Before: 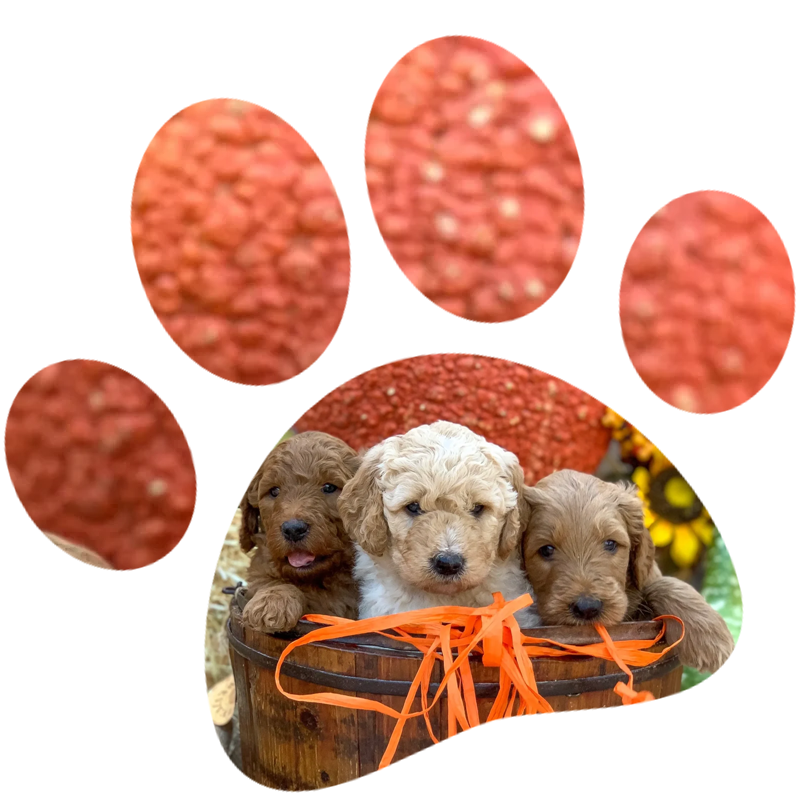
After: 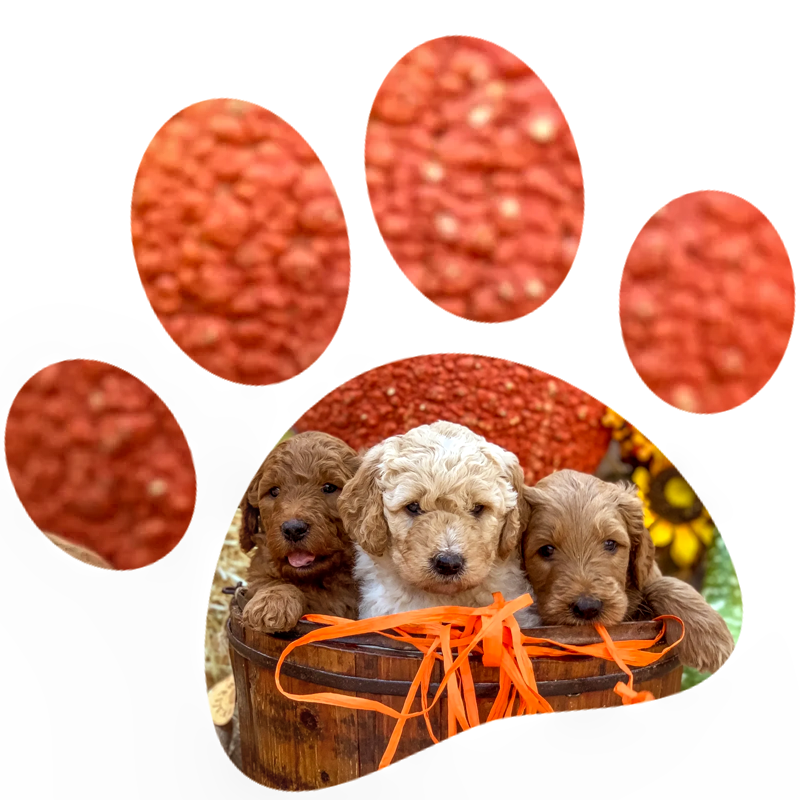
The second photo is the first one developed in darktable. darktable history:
local contrast: on, module defaults
rgb levels: mode RGB, independent channels, levels [[0, 0.5, 1], [0, 0.521, 1], [0, 0.536, 1]]
